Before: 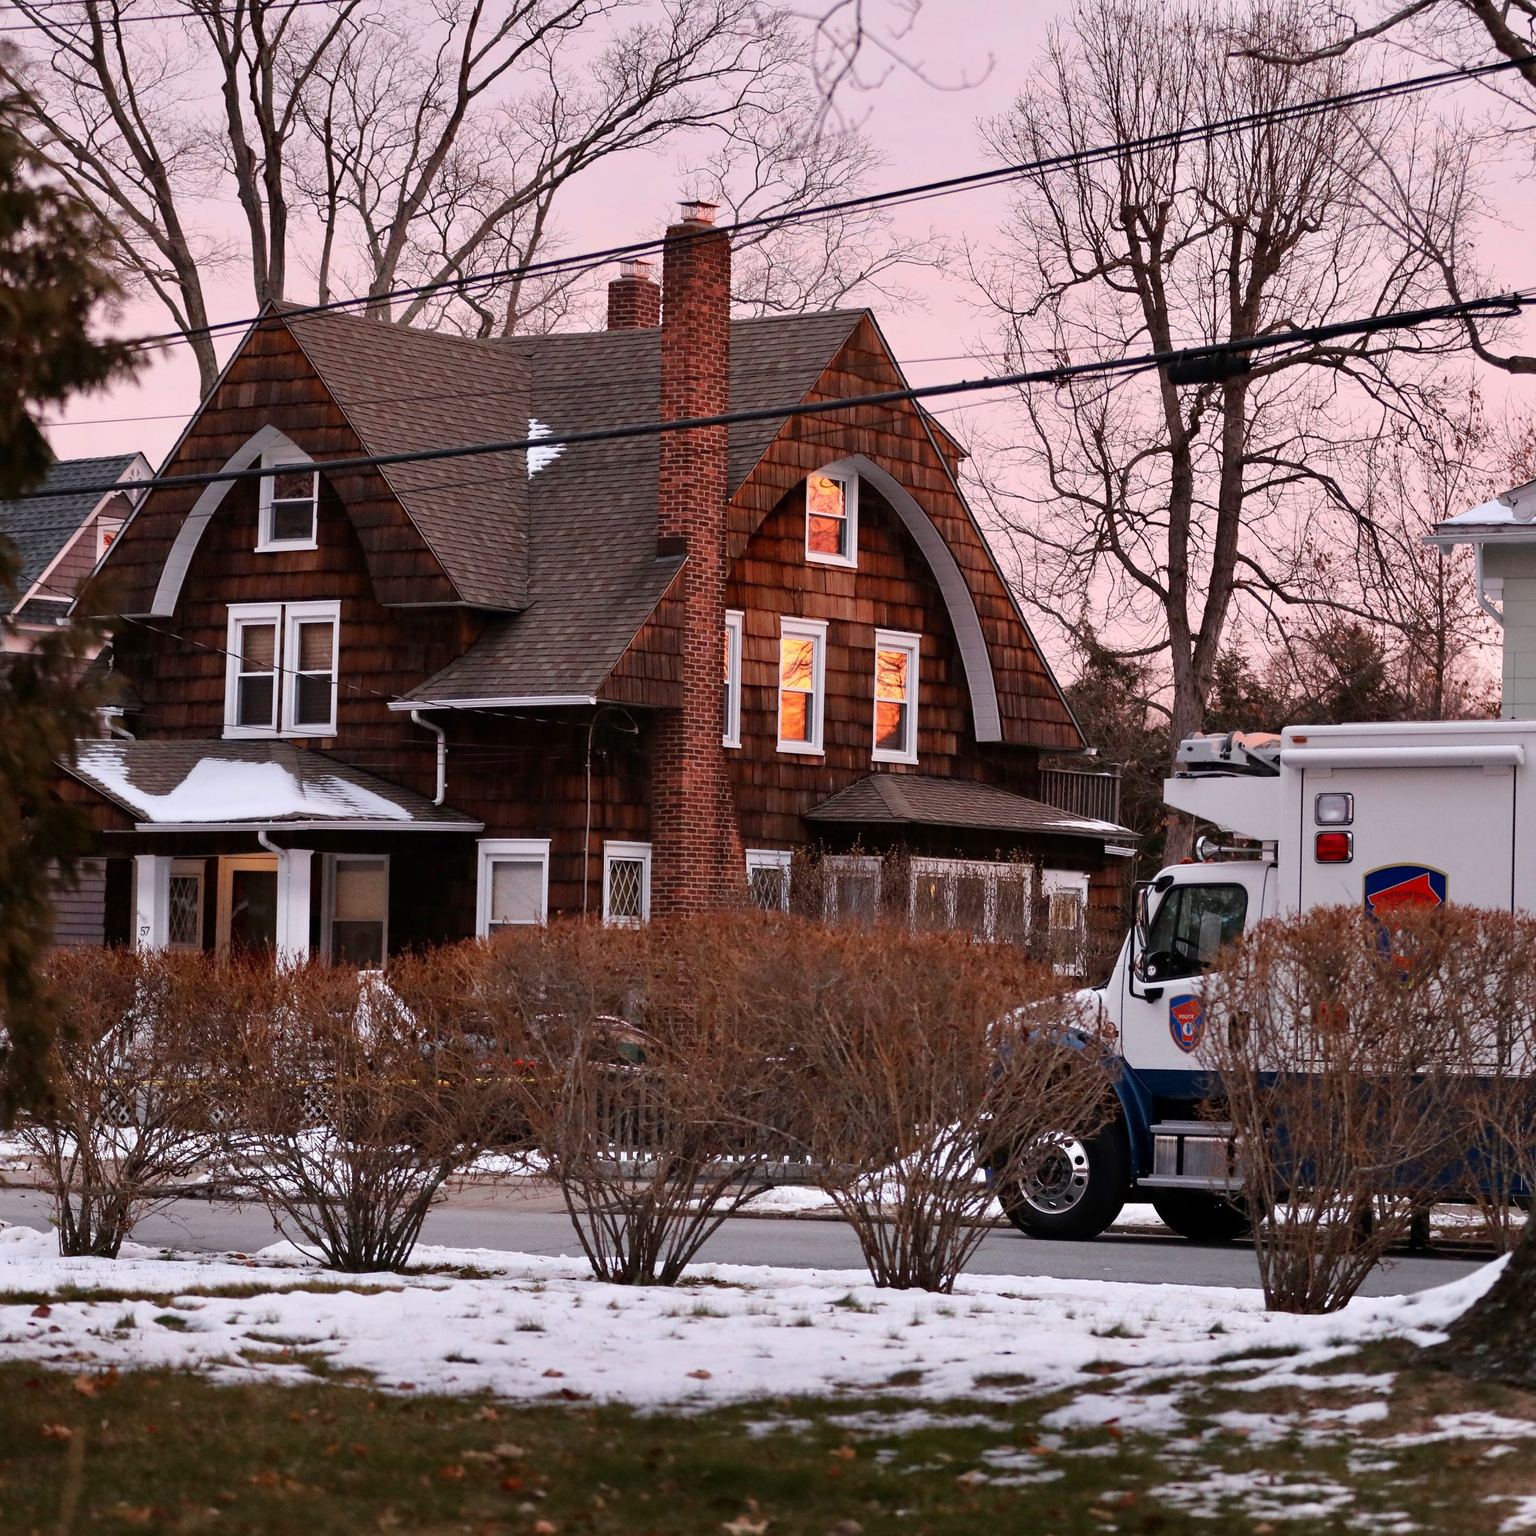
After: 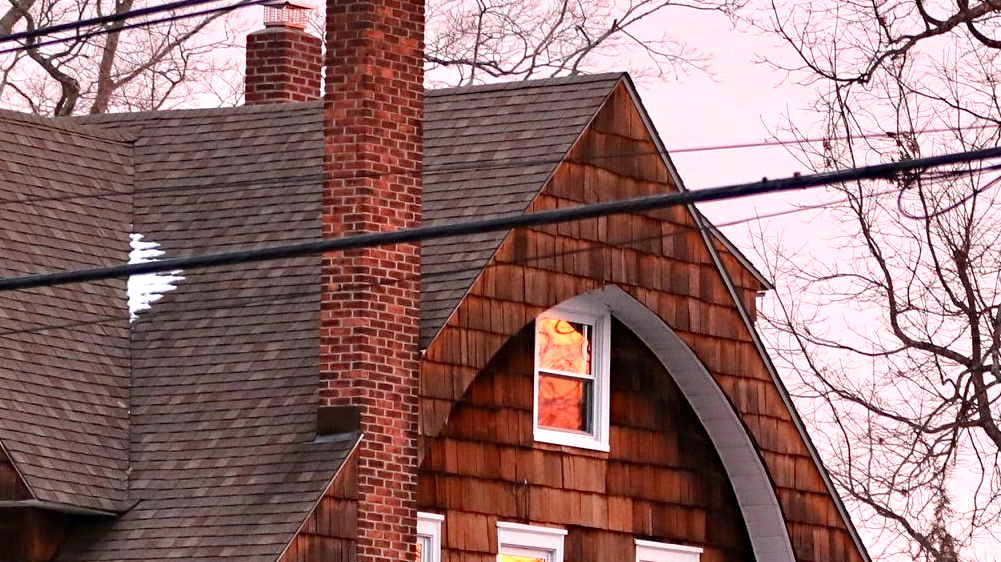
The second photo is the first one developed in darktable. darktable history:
exposure: black level correction 0, exposure 0.5 EV, compensate exposure bias true, compensate highlight preservation false
crop: left 28.64%, top 16.832%, right 26.637%, bottom 58.055%
white balance: red 1, blue 1
haze removal: compatibility mode true, adaptive false
